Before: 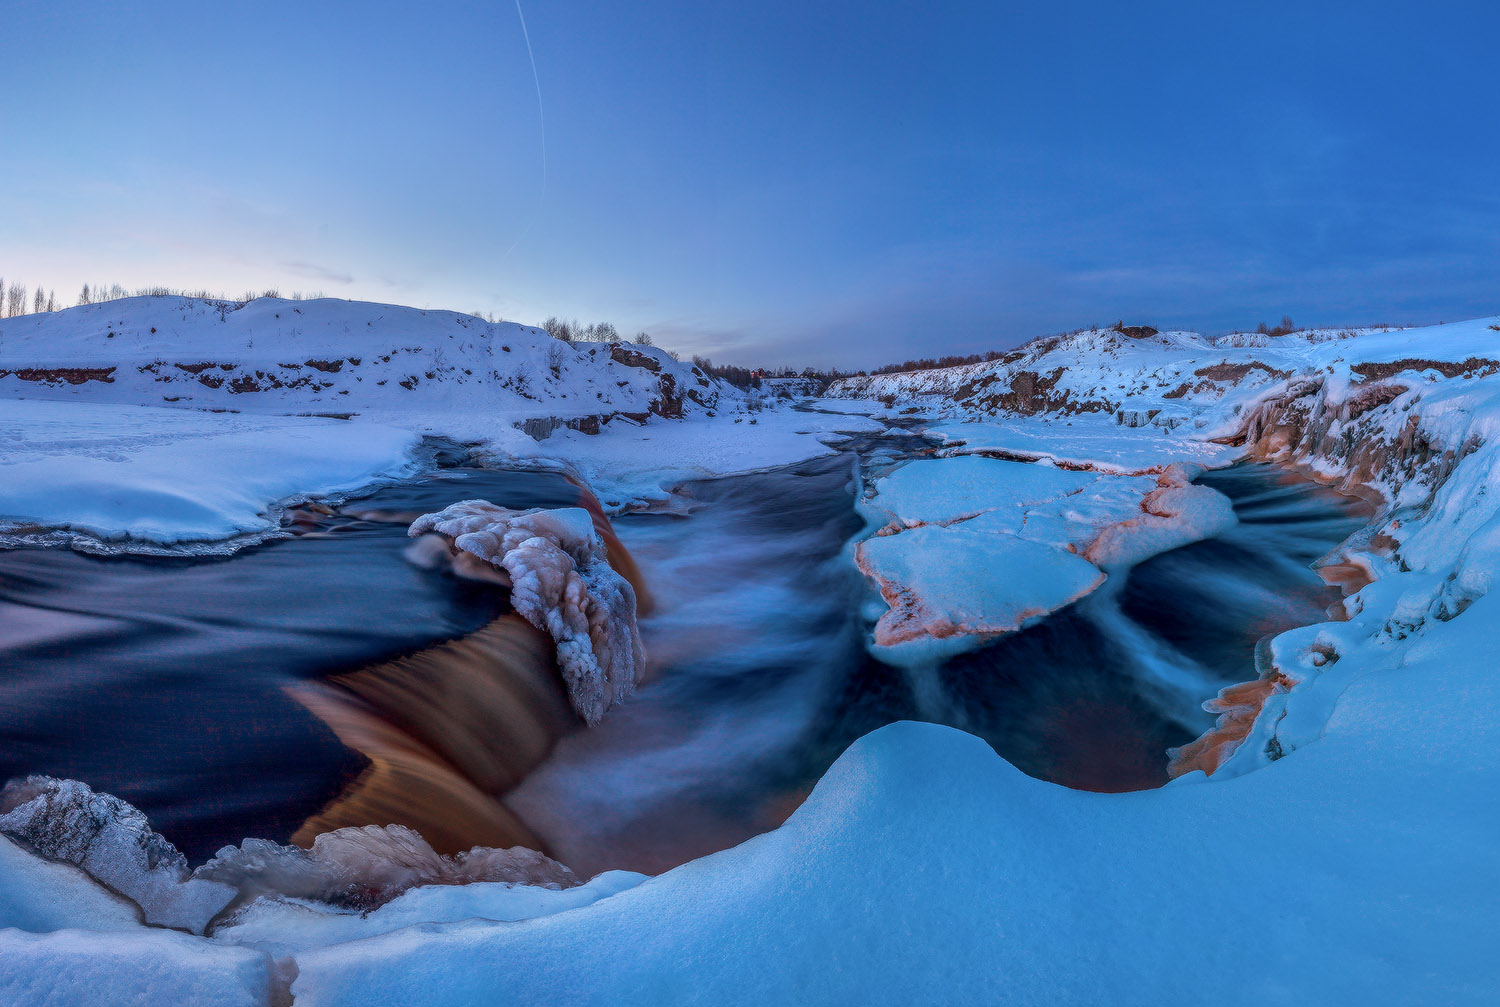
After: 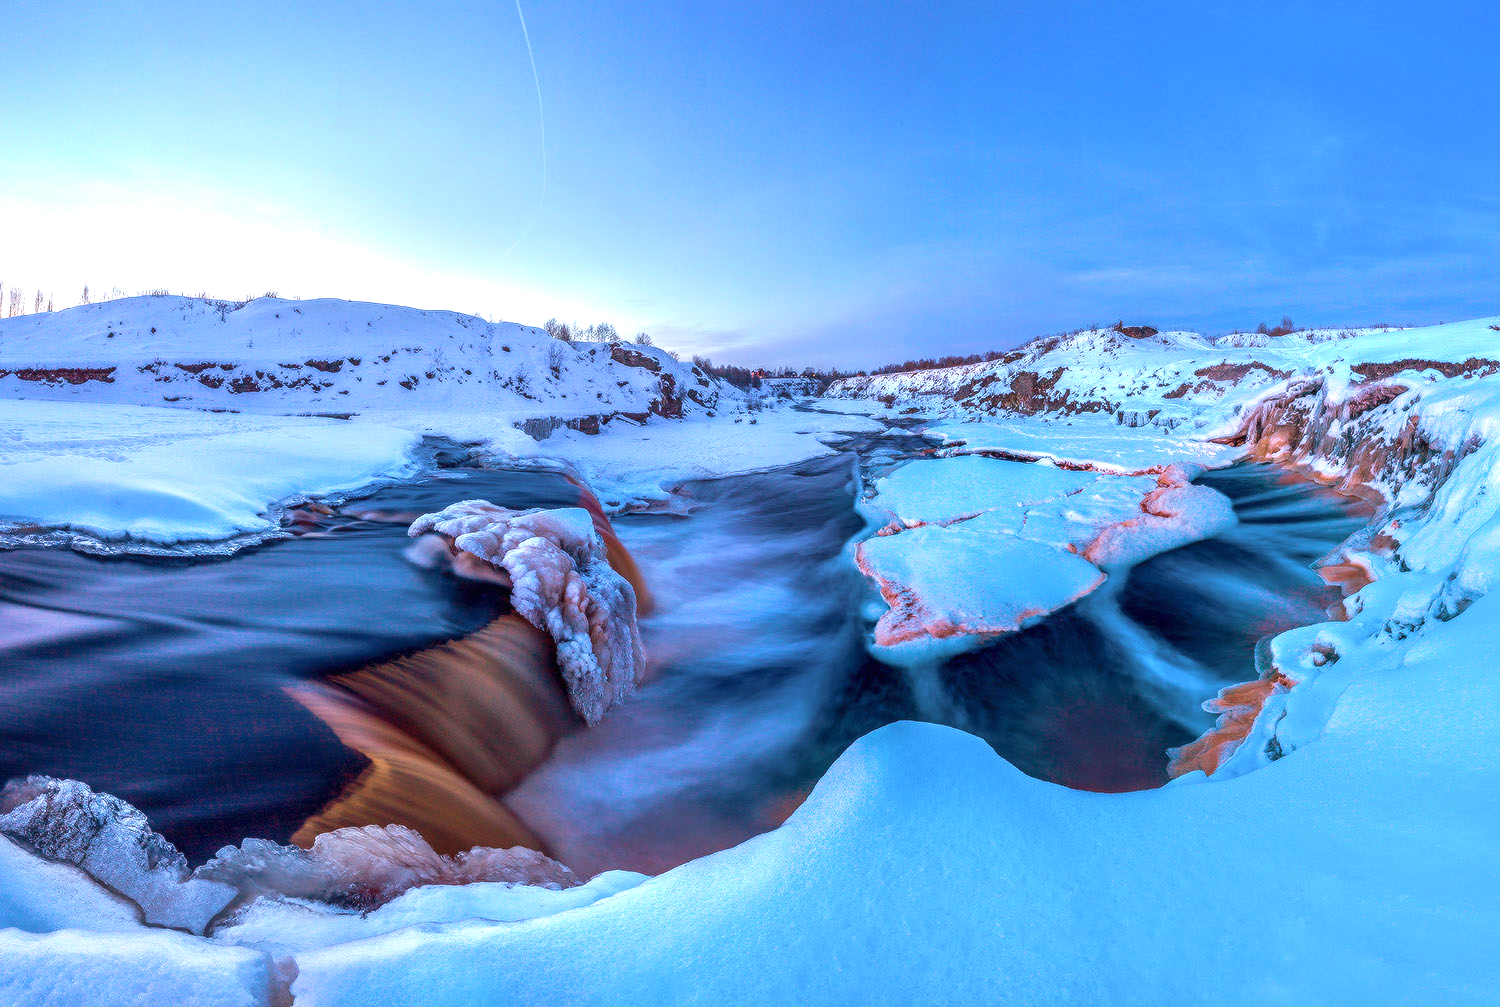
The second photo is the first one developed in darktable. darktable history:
exposure: black level correction 0, exposure 1.105 EV, compensate highlight preservation false
velvia: strength 40.39%
